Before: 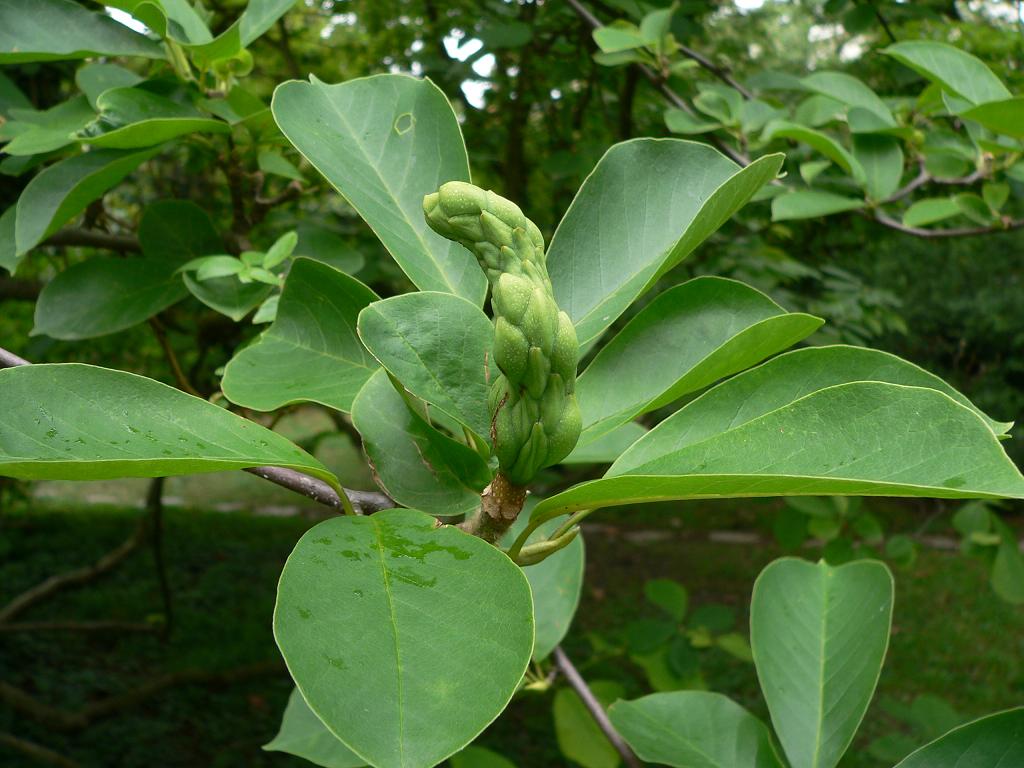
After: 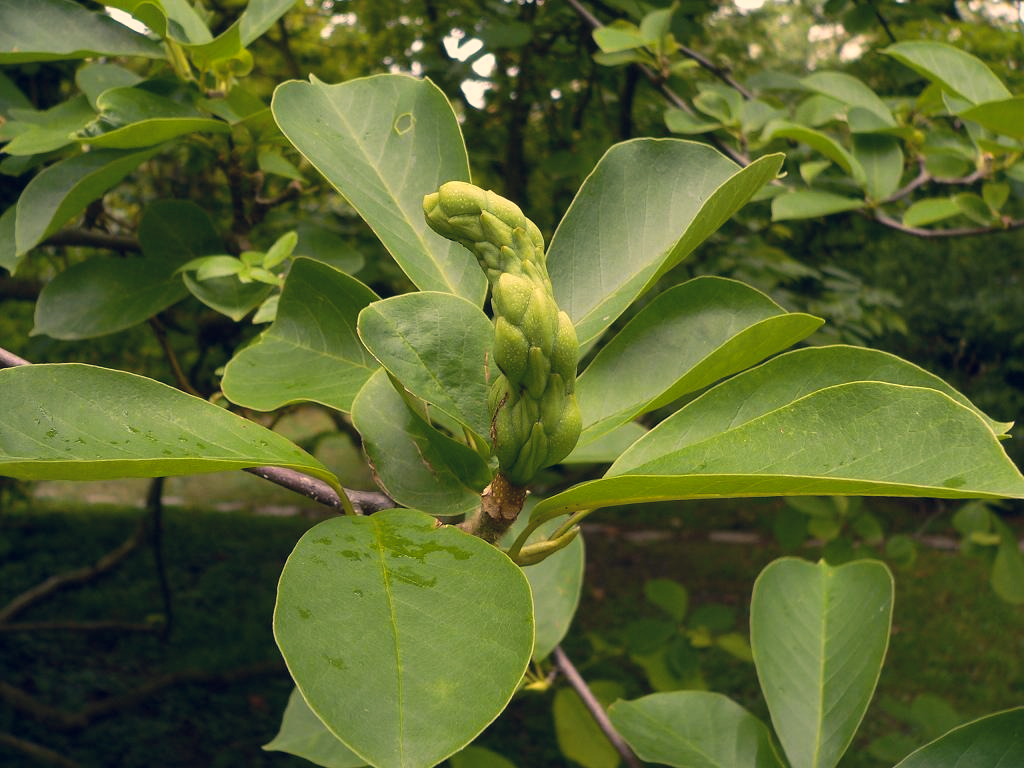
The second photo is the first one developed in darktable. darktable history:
color correction: highlights a* 19.59, highlights b* 27.49, shadows a* 3.46, shadows b* -17.28, saturation 0.73
color balance rgb: perceptual saturation grading › global saturation 25%, global vibrance 20%
